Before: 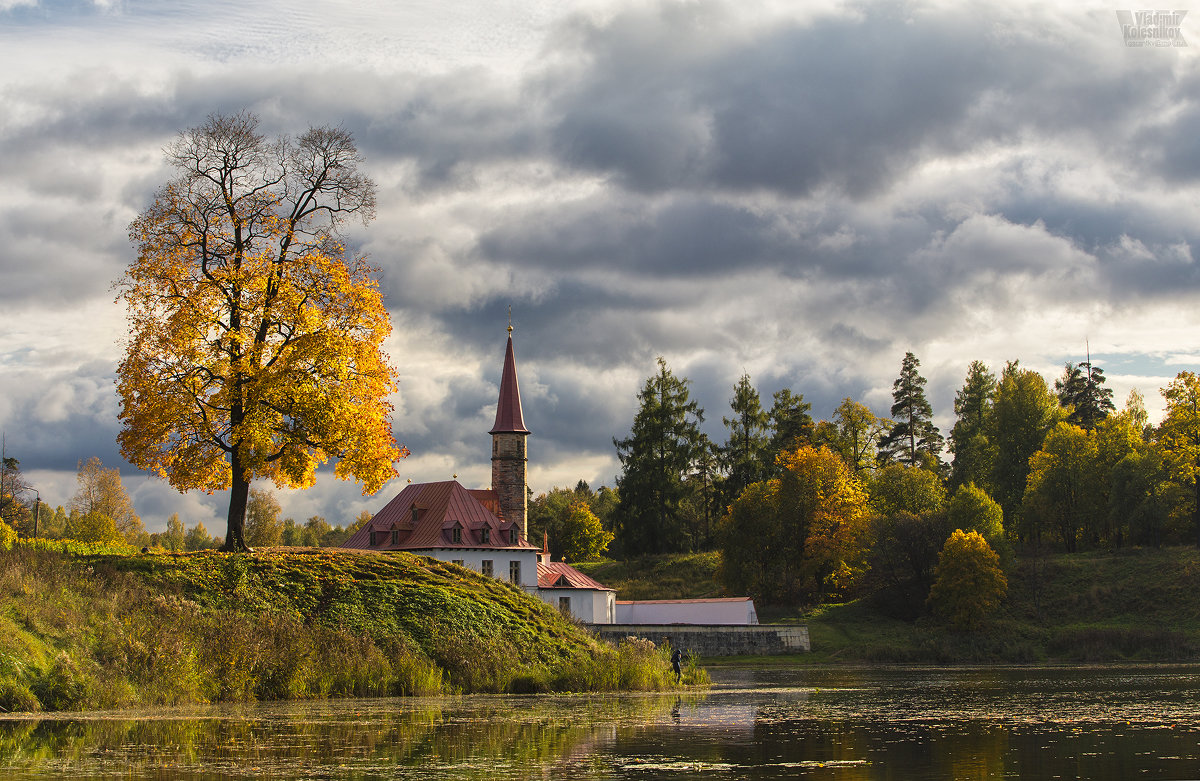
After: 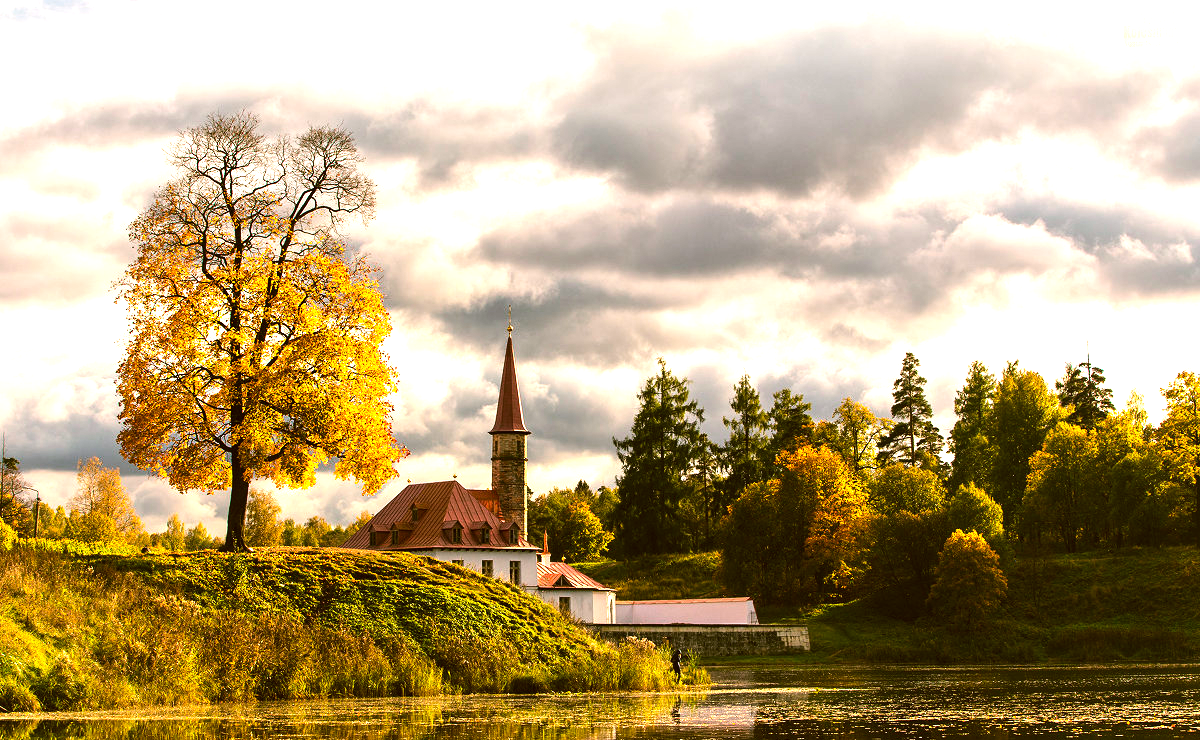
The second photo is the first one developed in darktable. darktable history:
color correction: highlights a* 8.7, highlights b* 15.11, shadows a* -0.583, shadows b* 26.84
crop and rotate: top 0.004%, bottom 5.17%
exposure: exposure 0.608 EV, compensate highlight preservation false
tone equalizer: -8 EV -0.732 EV, -7 EV -0.673 EV, -6 EV -0.628 EV, -5 EV -0.409 EV, -3 EV 0.404 EV, -2 EV 0.6 EV, -1 EV 0.687 EV, +0 EV 0.761 EV, edges refinement/feathering 500, mask exposure compensation -1.57 EV, preserve details no
